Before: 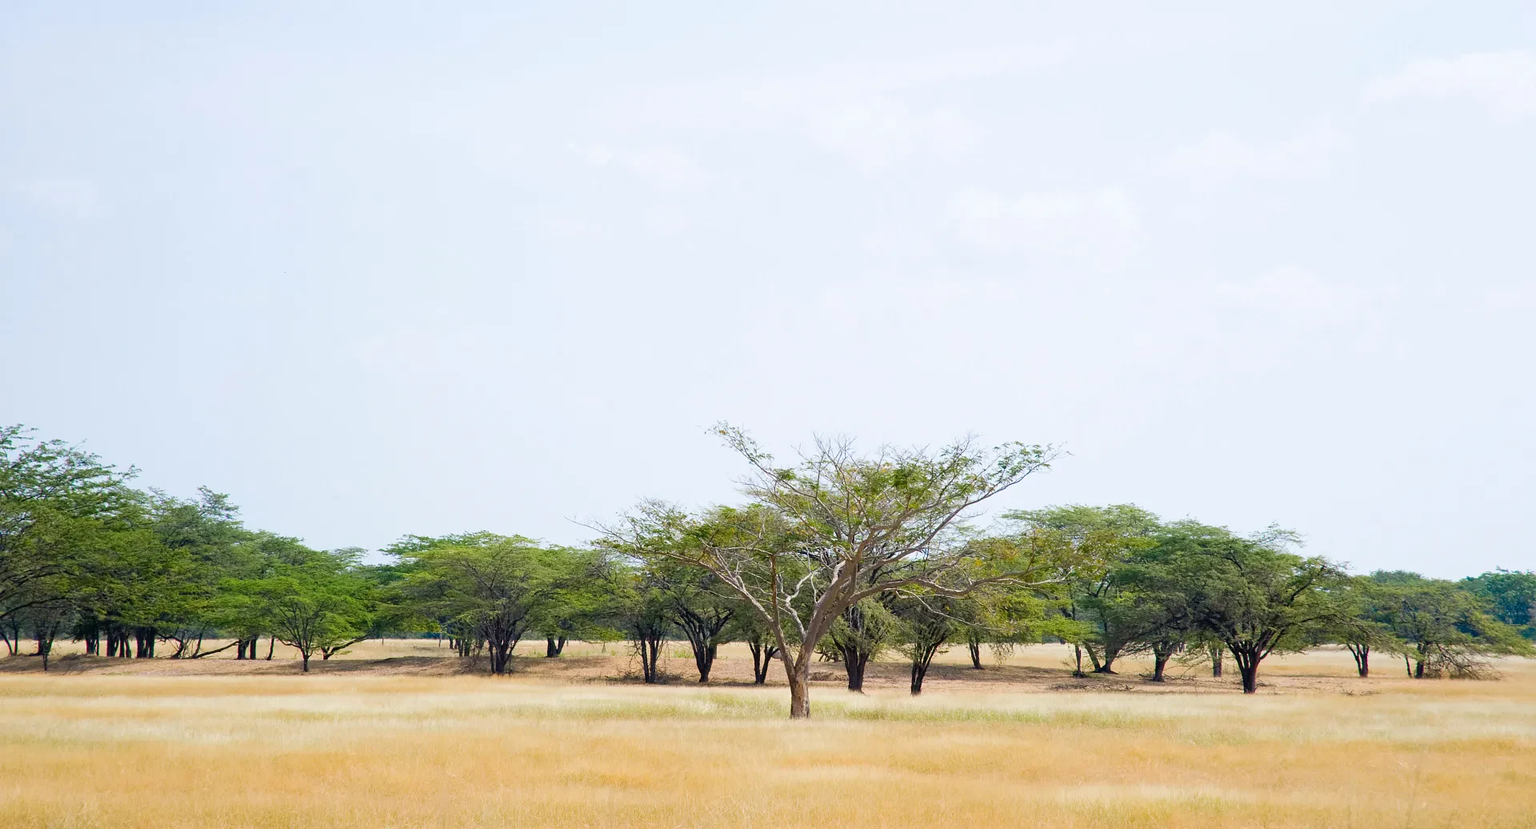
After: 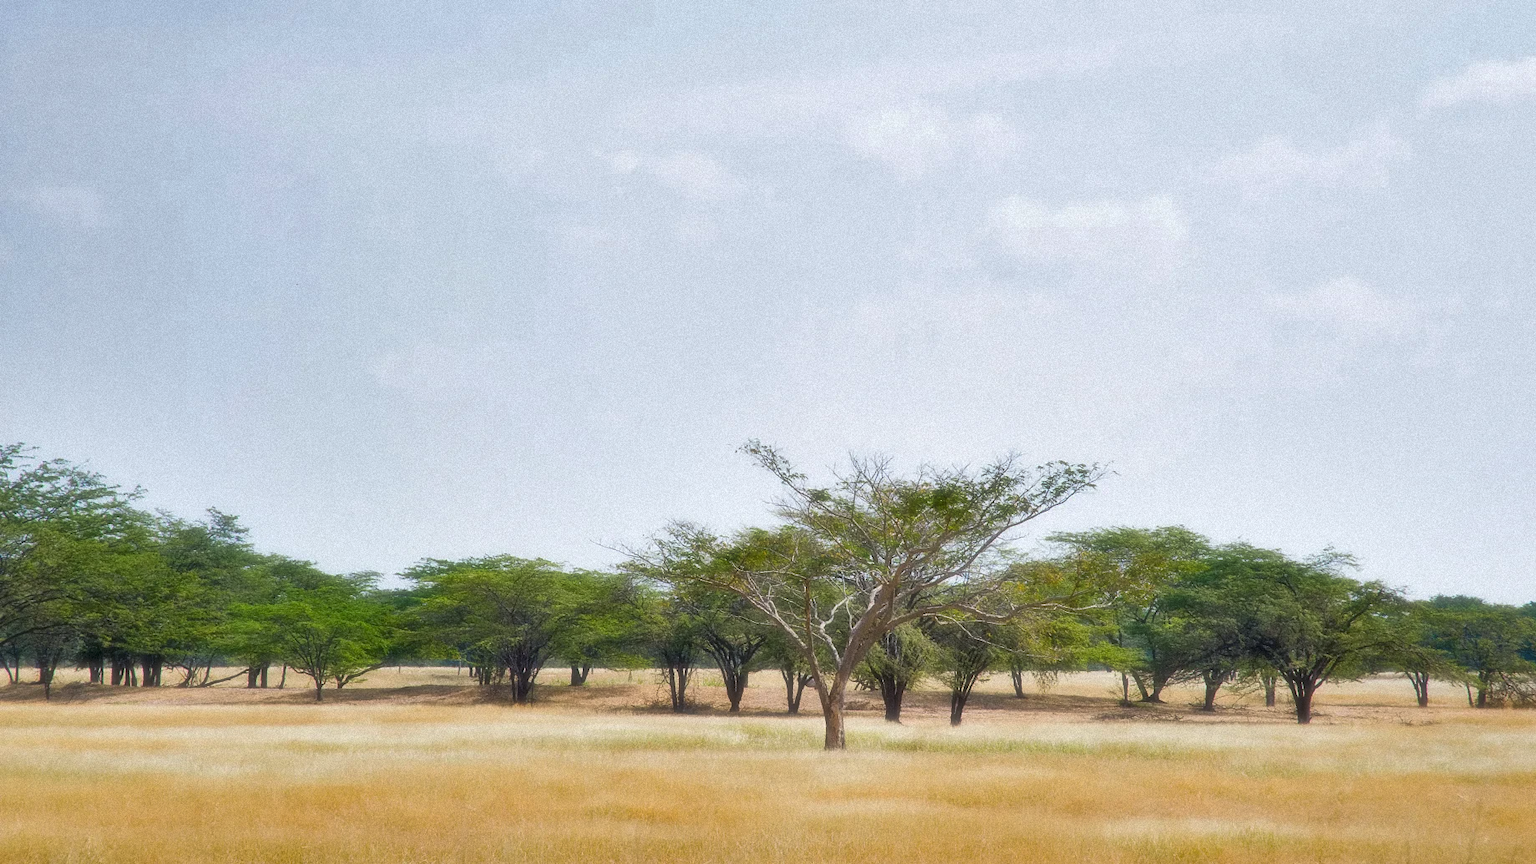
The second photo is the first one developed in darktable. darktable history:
shadows and highlights: radius 108.52, shadows 44.07, highlights -67.8, low approximation 0.01, soften with gaussian
grain: strength 35%, mid-tones bias 0%
crop: right 4.126%, bottom 0.031%
soften: size 19.52%, mix 20.32%
